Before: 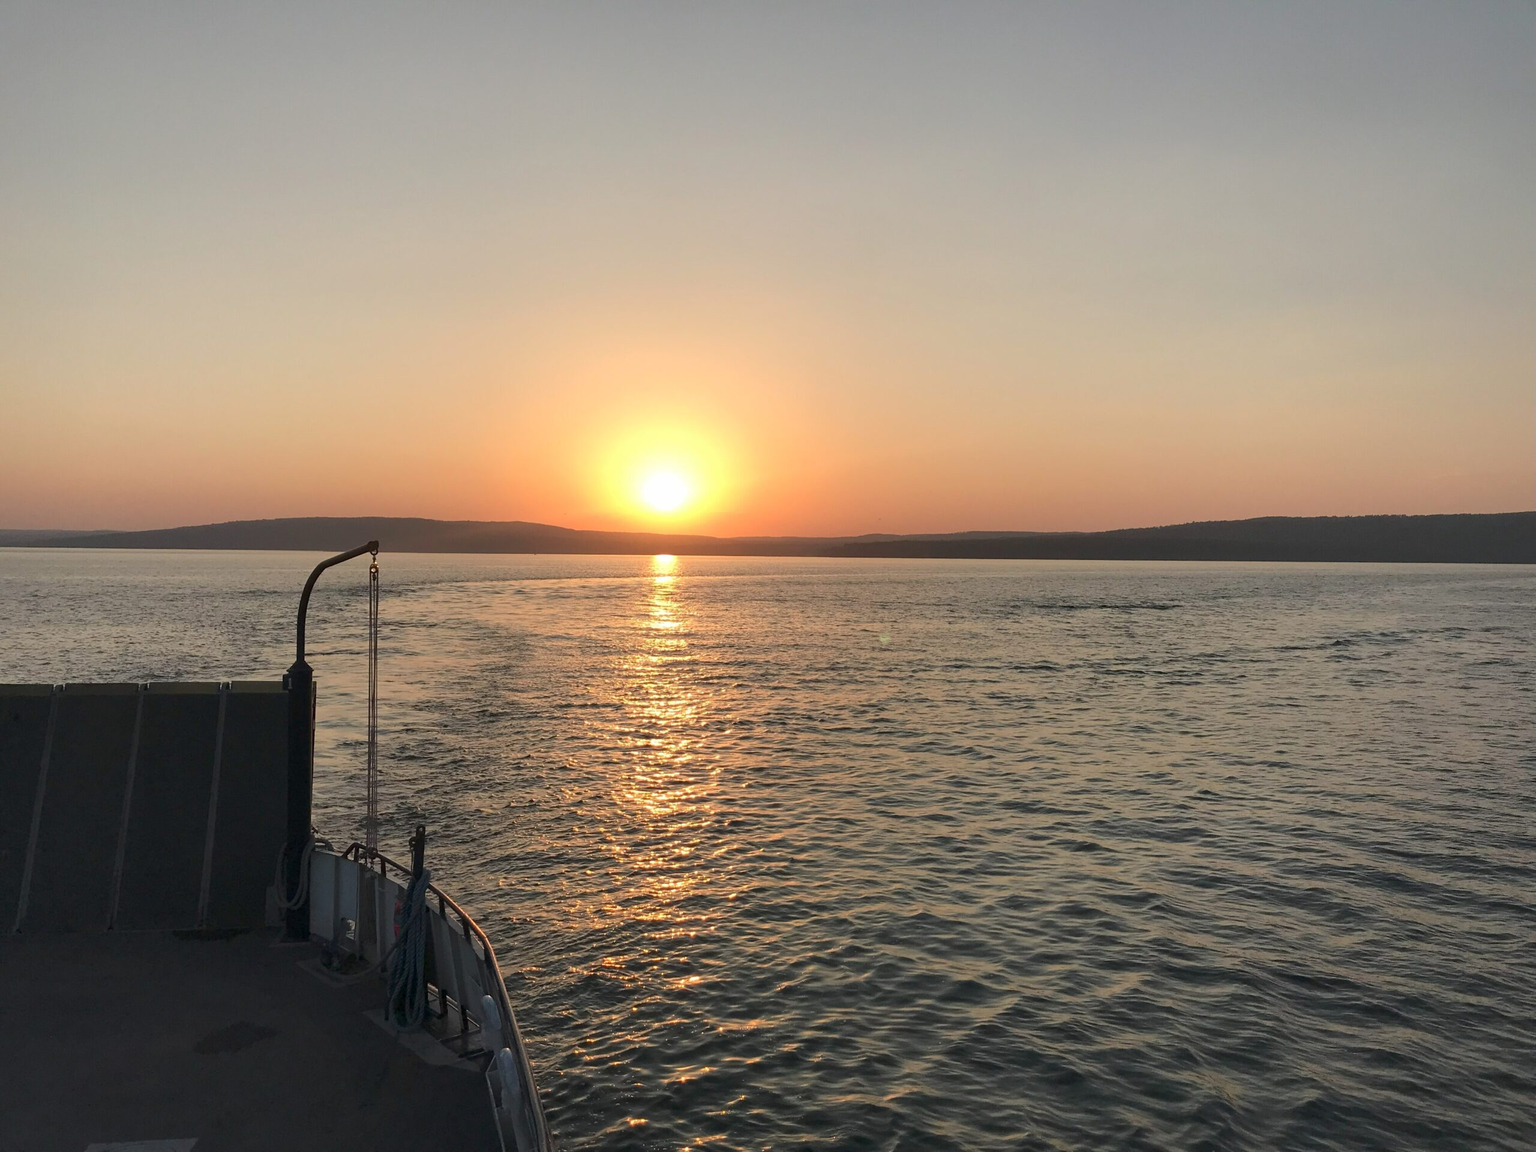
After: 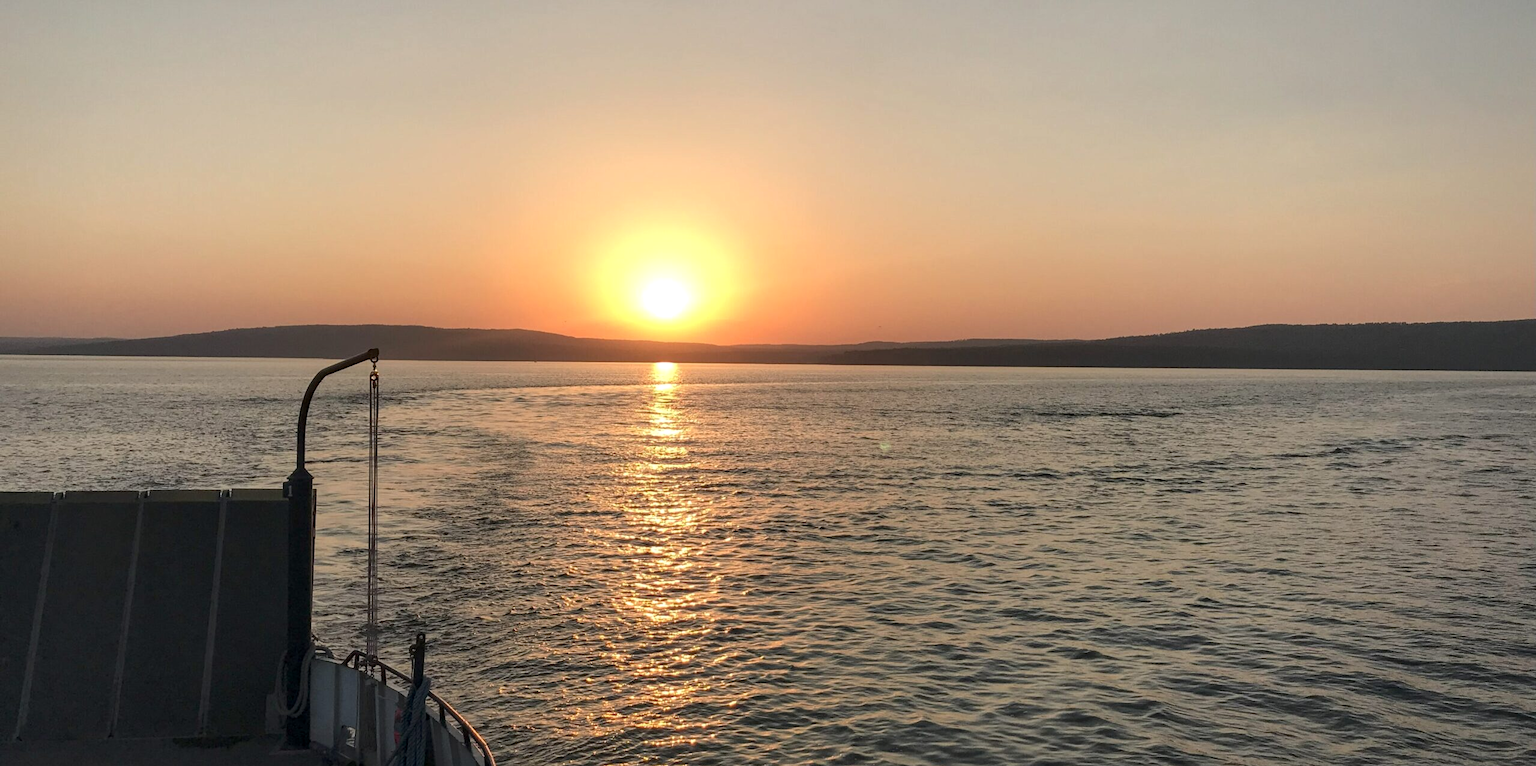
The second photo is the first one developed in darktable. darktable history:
local contrast: on, module defaults
crop: top 16.727%, bottom 16.727%
